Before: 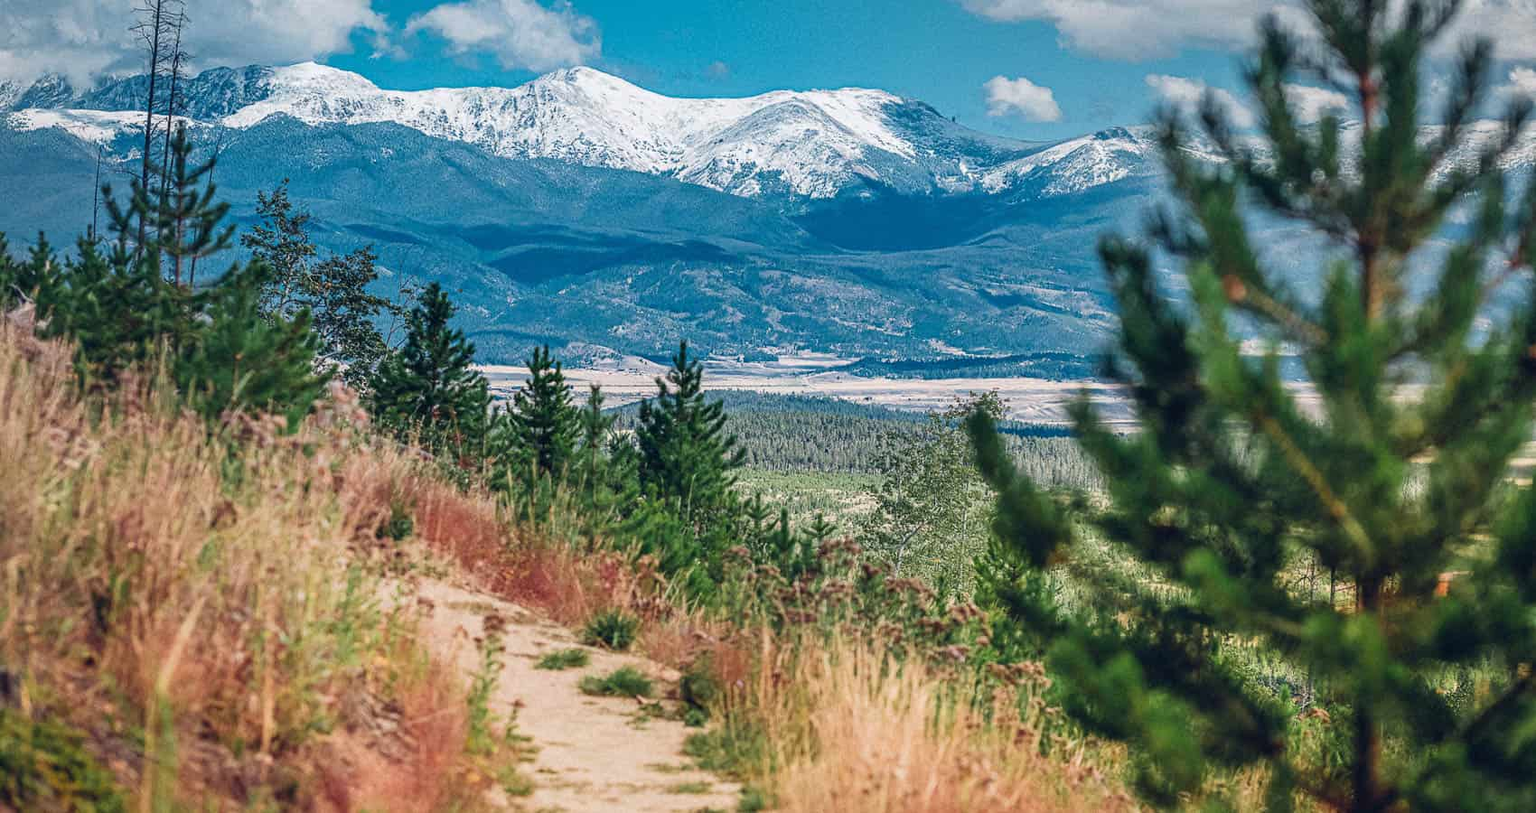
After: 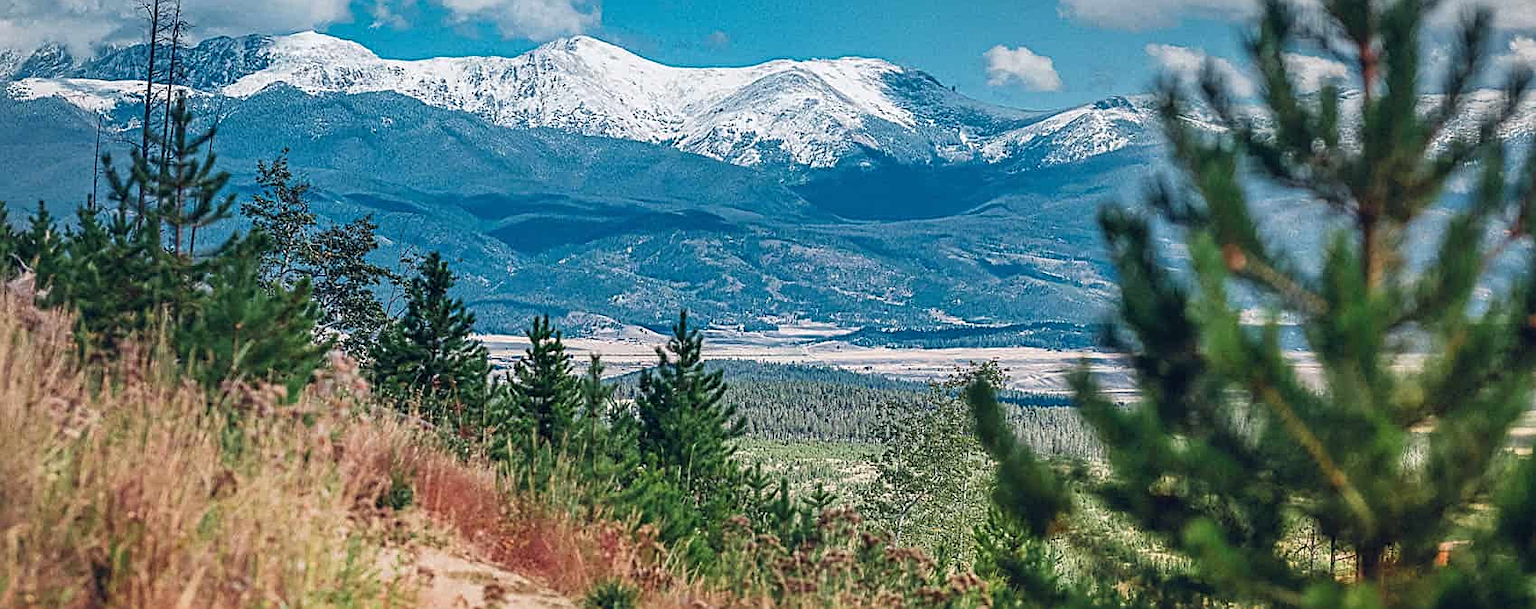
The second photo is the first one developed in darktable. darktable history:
sharpen: amount 0.575
crop: top 3.857%, bottom 21.132%
